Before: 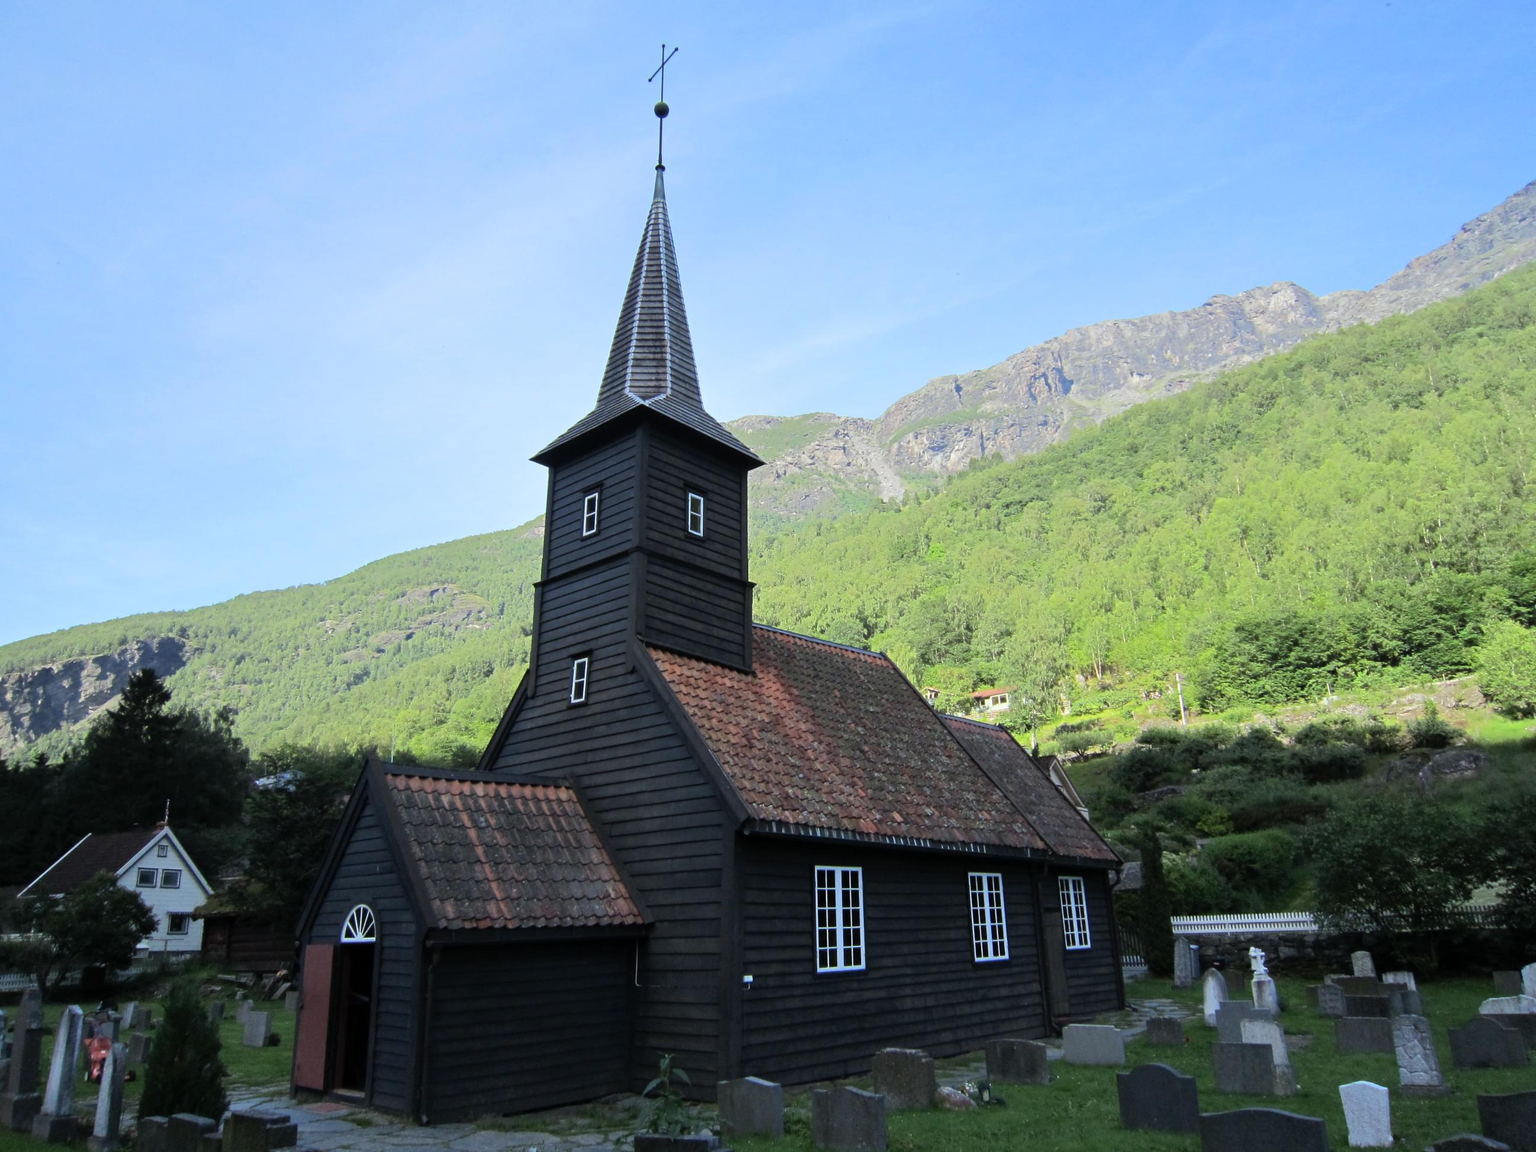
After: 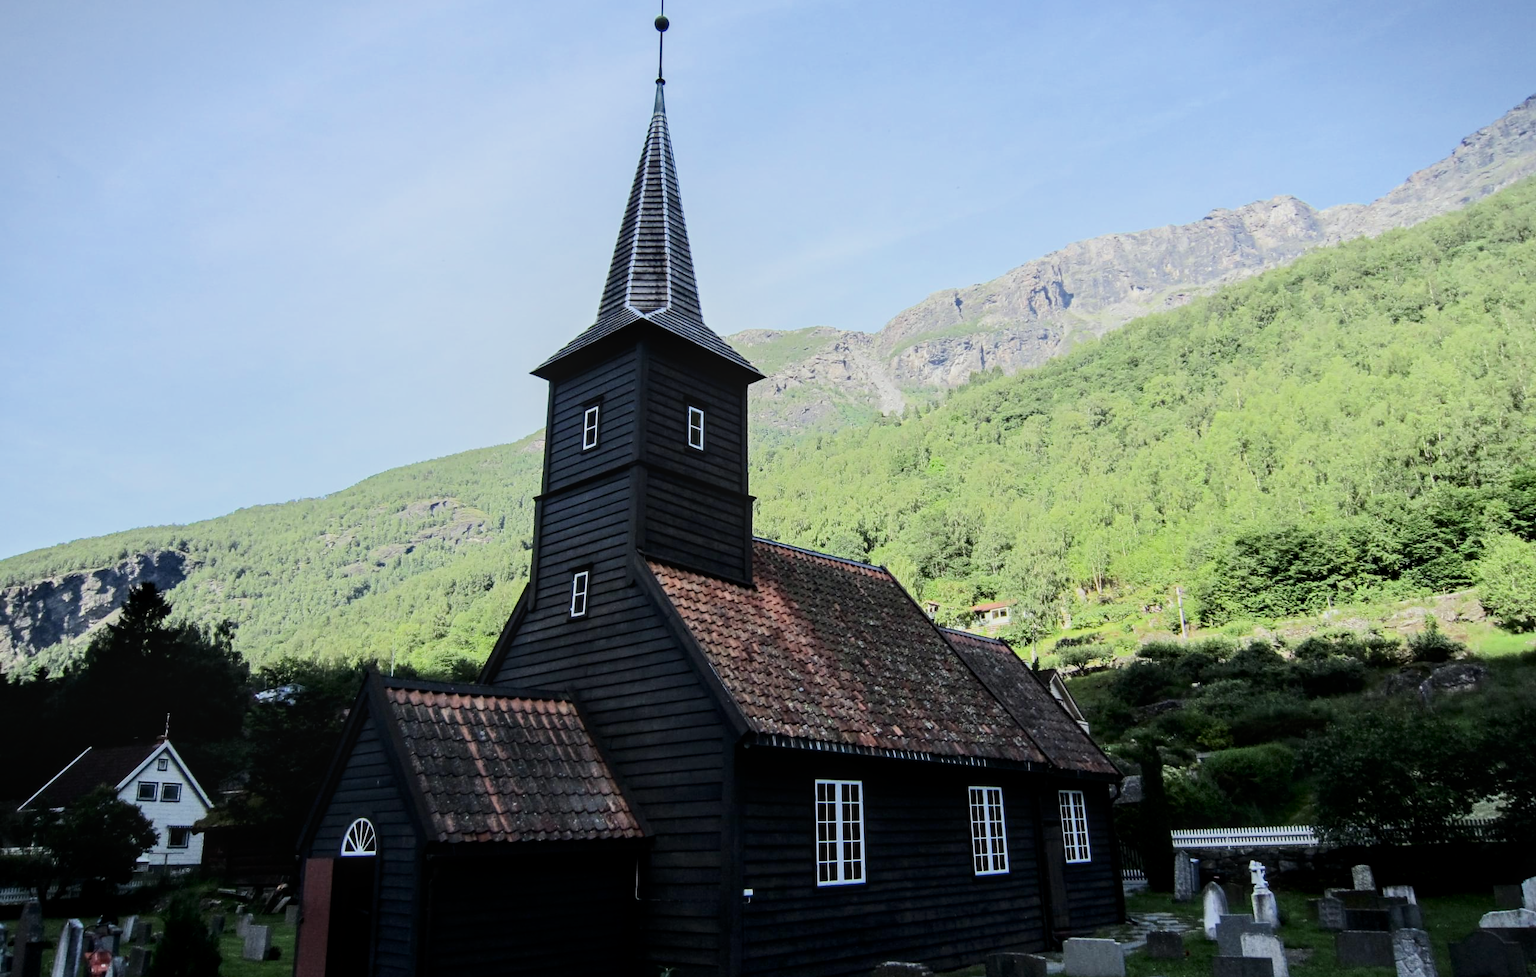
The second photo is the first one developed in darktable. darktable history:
local contrast: on, module defaults
crop: top 7.558%, bottom 7.547%
filmic rgb: black relative exposure -7.65 EV, white relative exposure 4.56 EV, hardness 3.61, iterations of high-quality reconstruction 0
contrast brightness saturation: contrast 0.284
tone equalizer: on, module defaults
vignetting: fall-off start 99.85%, brightness -0.319, saturation -0.056, width/height ratio 1.309
